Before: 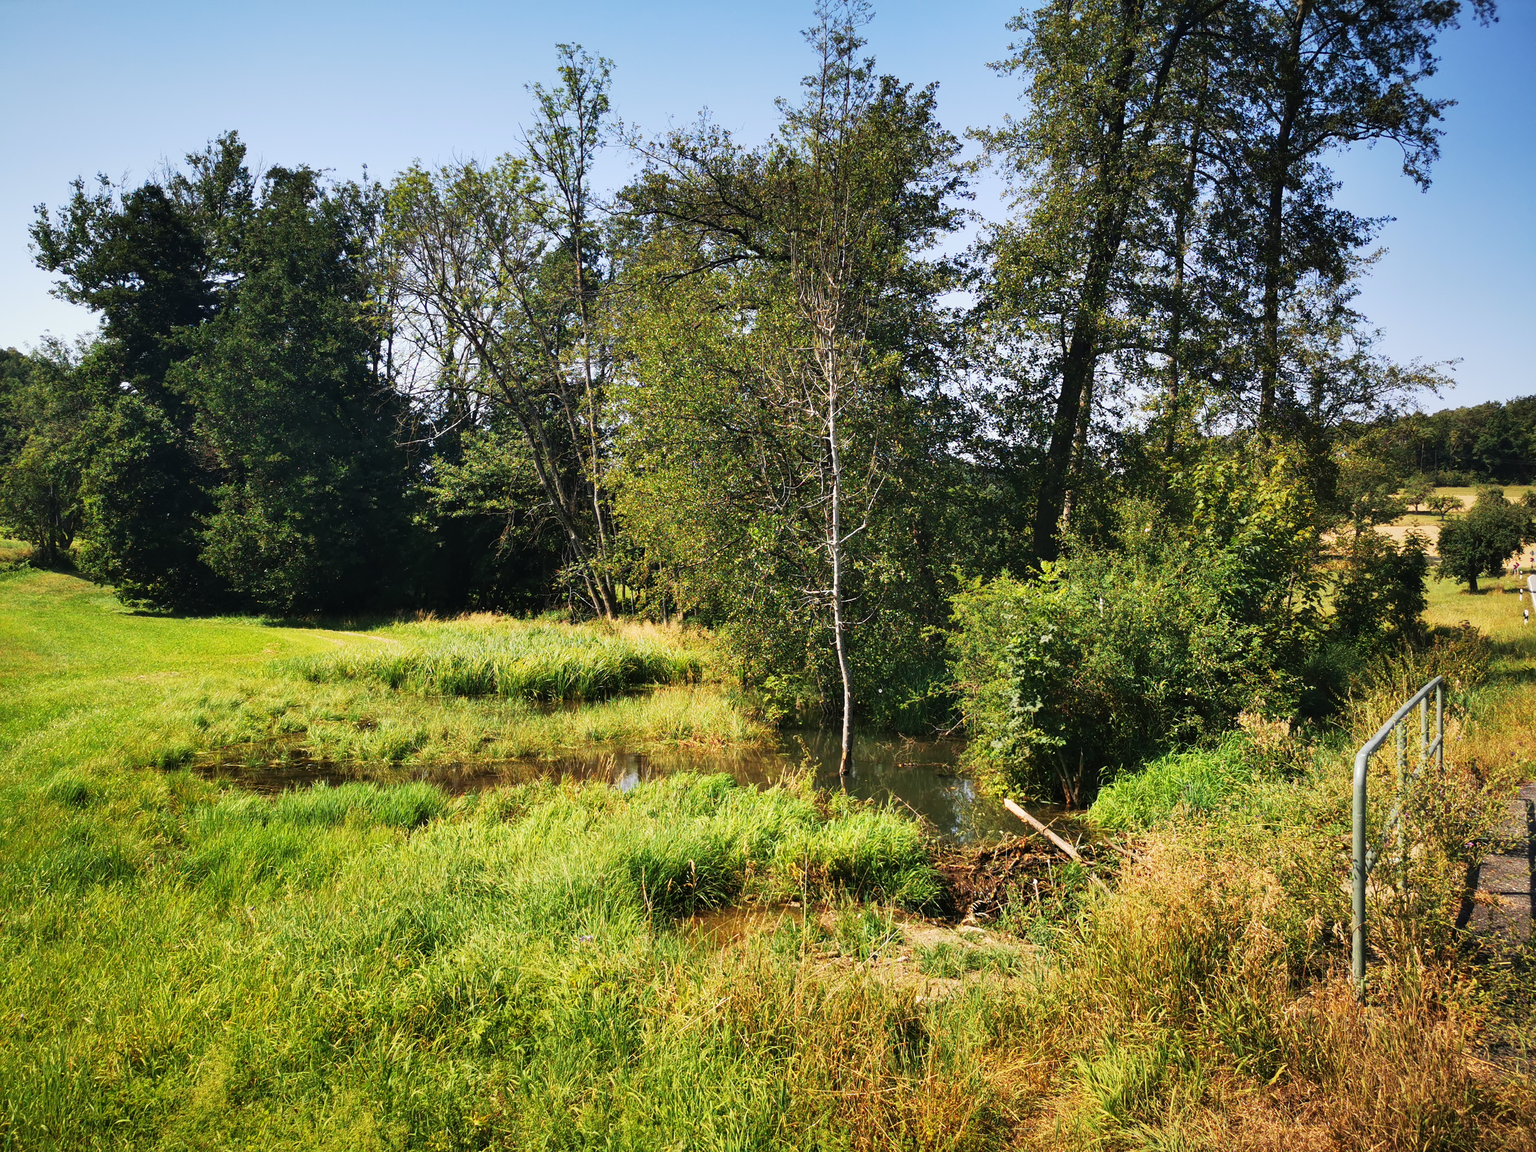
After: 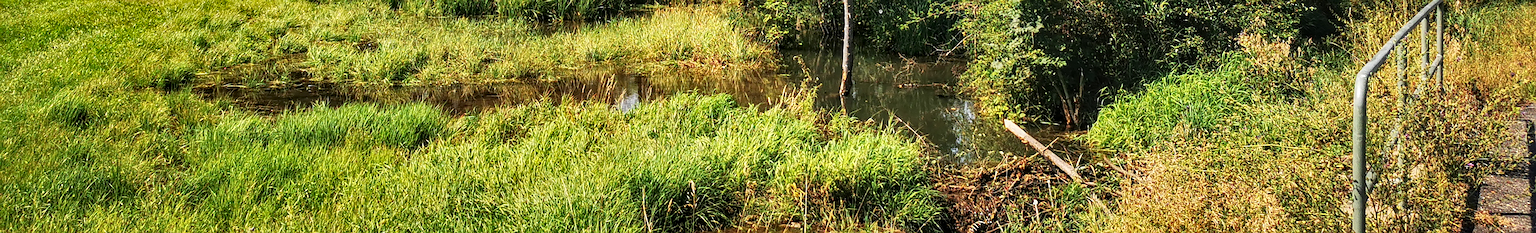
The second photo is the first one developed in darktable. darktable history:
local contrast: highlights 61%, detail 143%, midtone range 0.422
crop and rotate: top 59.015%, bottom 20.664%
shadows and highlights: shadows 20.86, highlights -81.84, soften with gaussian
sharpen: amount 0.49
